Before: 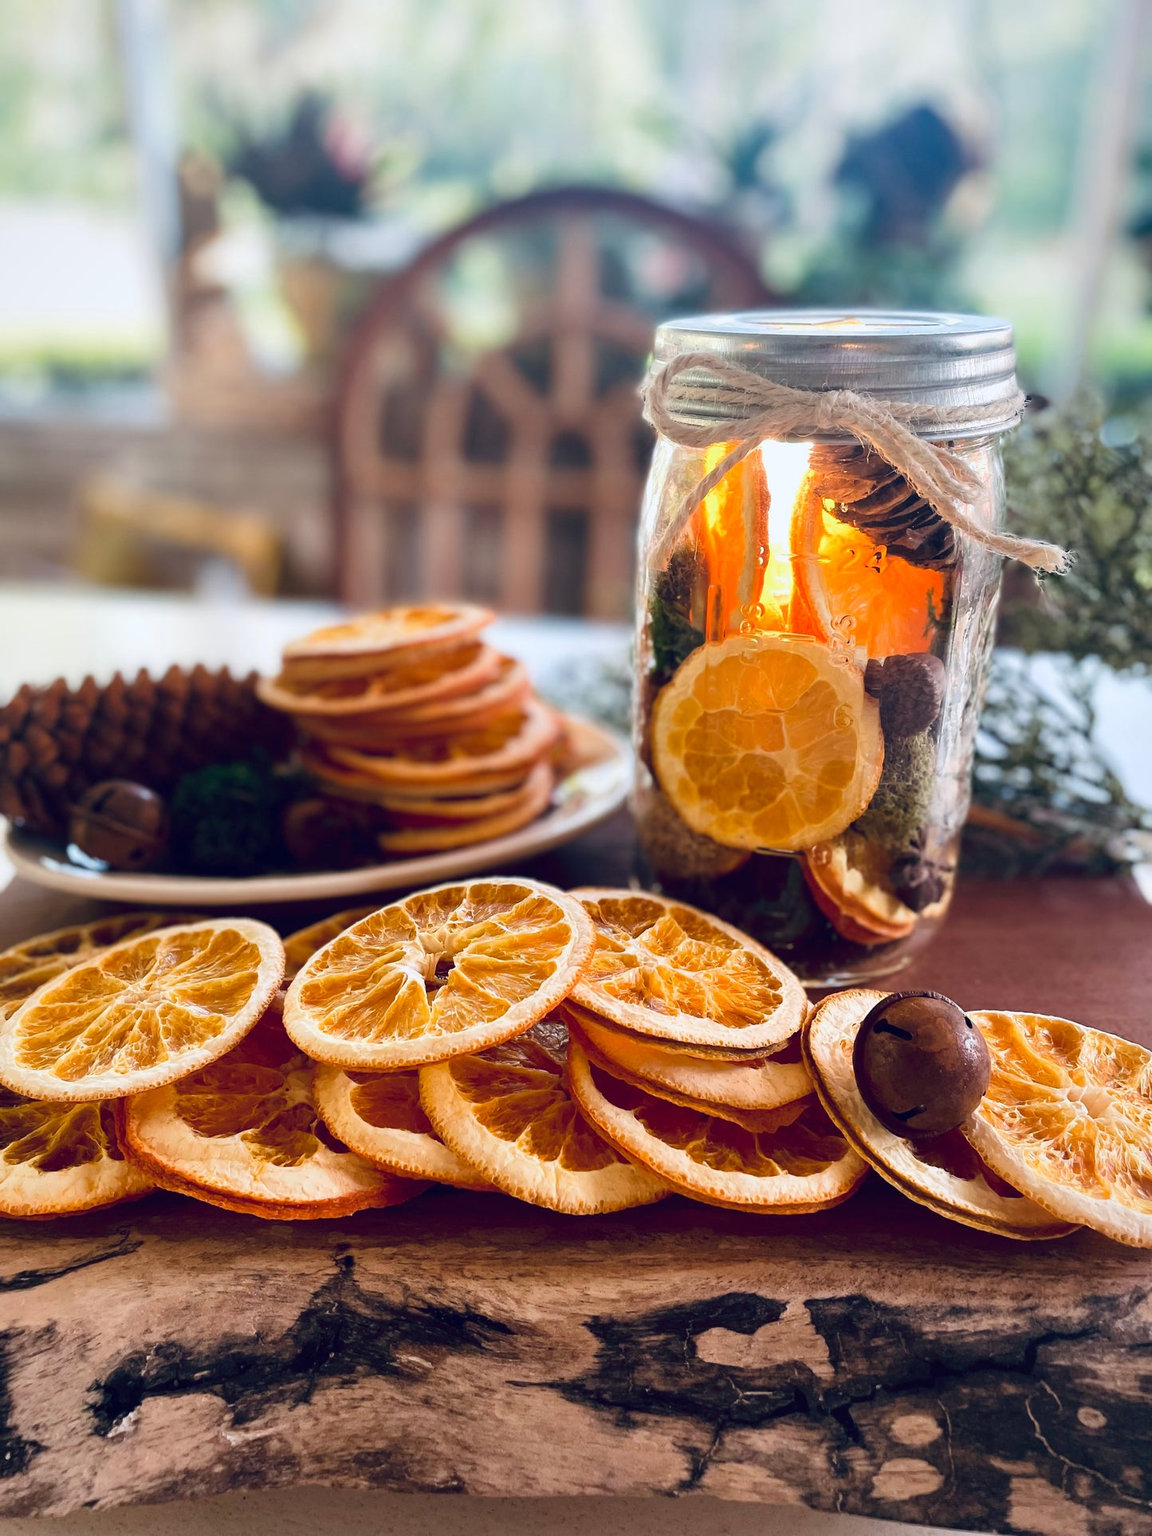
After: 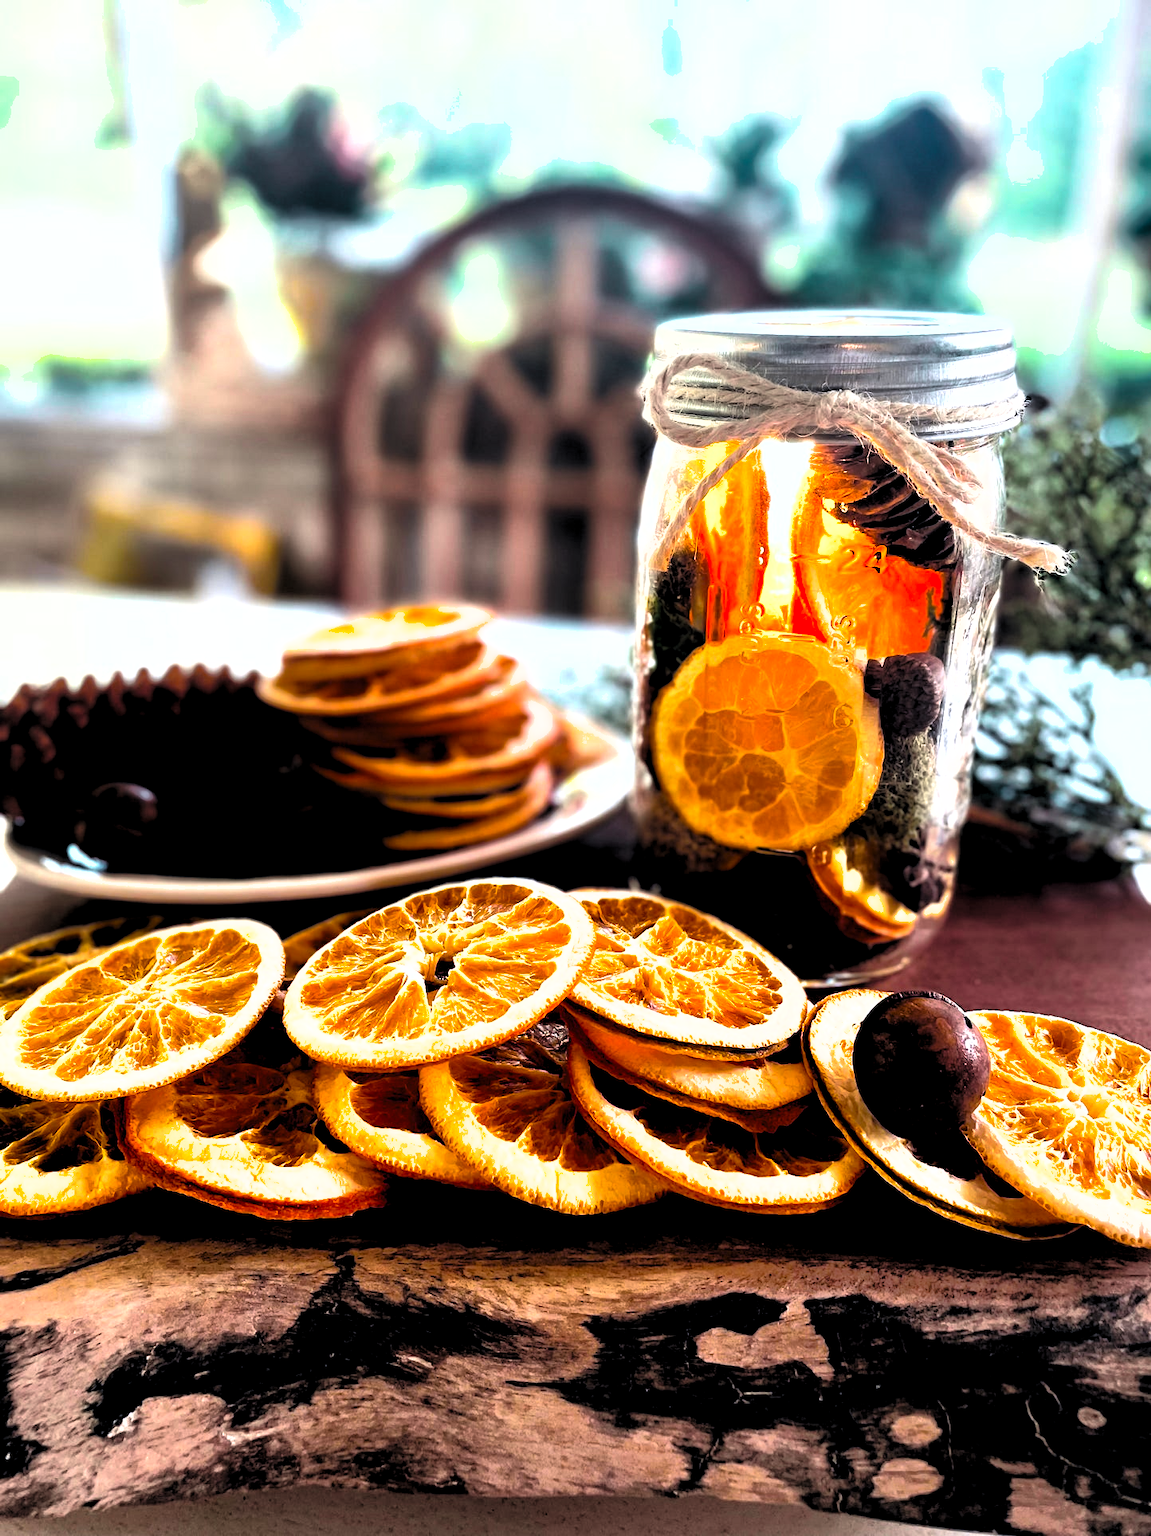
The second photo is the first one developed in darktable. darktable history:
shadows and highlights: on, module defaults
levels: levels [0.129, 0.519, 0.867]
tone curve: curves: ch0 [(0, 0.023) (0.132, 0.075) (0.251, 0.186) (0.463, 0.461) (0.662, 0.757) (0.854, 0.909) (1, 0.973)]; ch1 [(0, 0) (0.447, 0.411) (0.483, 0.469) (0.498, 0.496) (0.518, 0.514) (0.561, 0.579) (0.604, 0.645) (0.669, 0.73) (0.819, 0.93) (1, 1)]; ch2 [(0, 0) (0.307, 0.315) (0.425, 0.438) (0.483, 0.477) (0.503, 0.503) (0.526, 0.534) (0.567, 0.569) (0.617, 0.674) (0.703, 0.797) (0.985, 0.966)], color space Lab, independent channels
